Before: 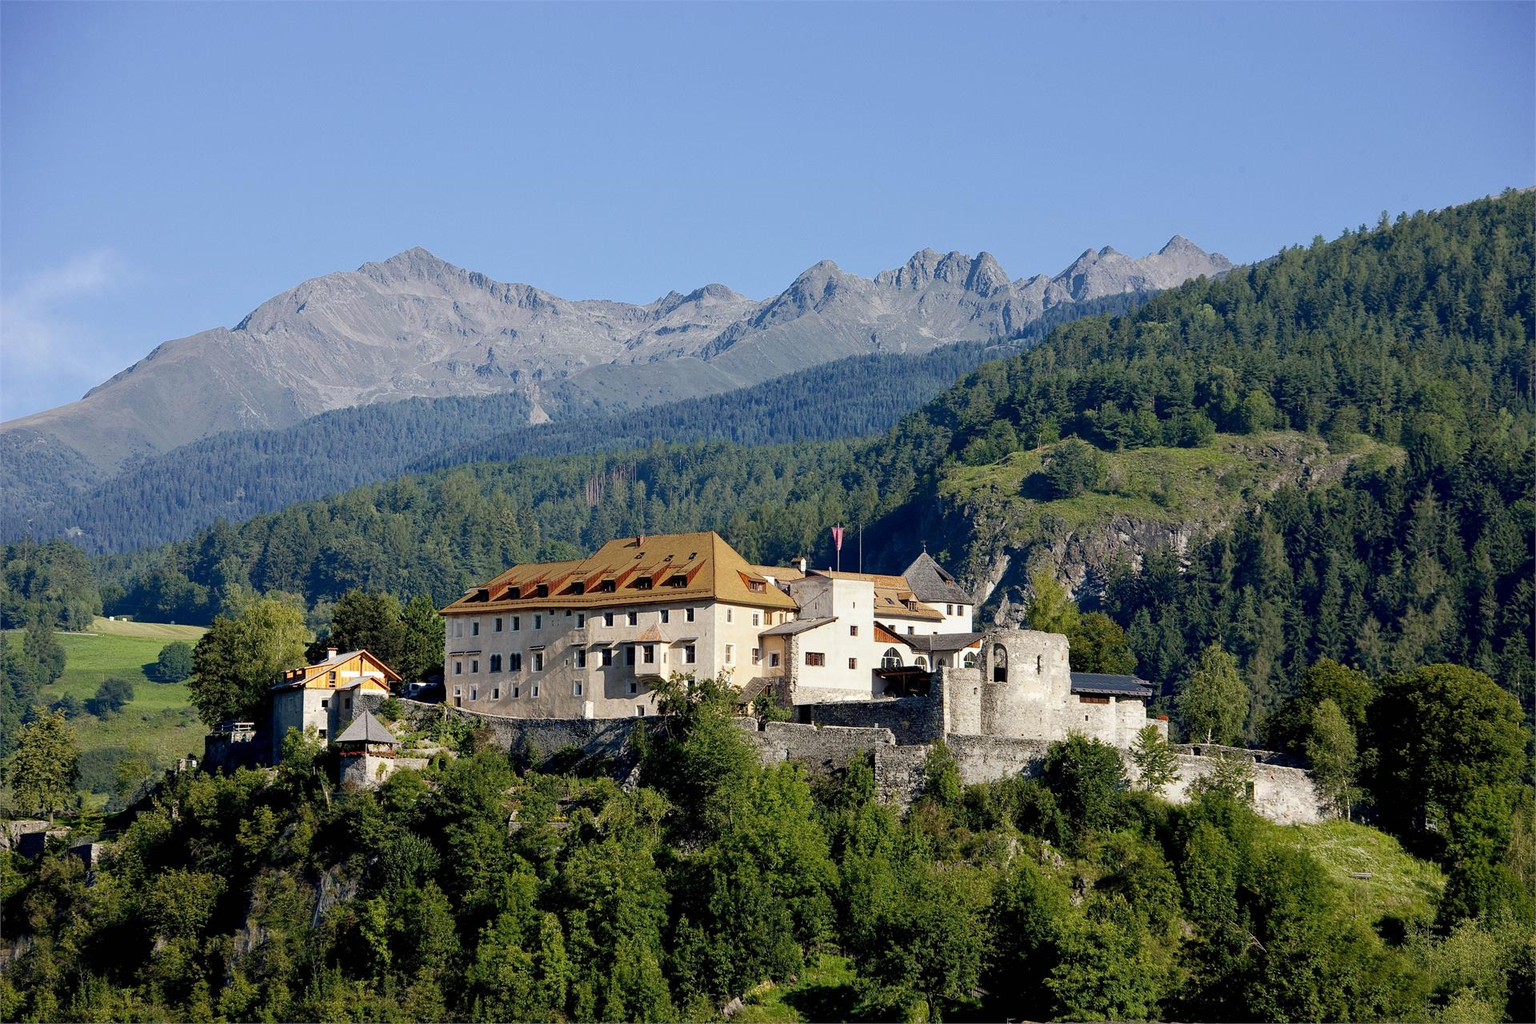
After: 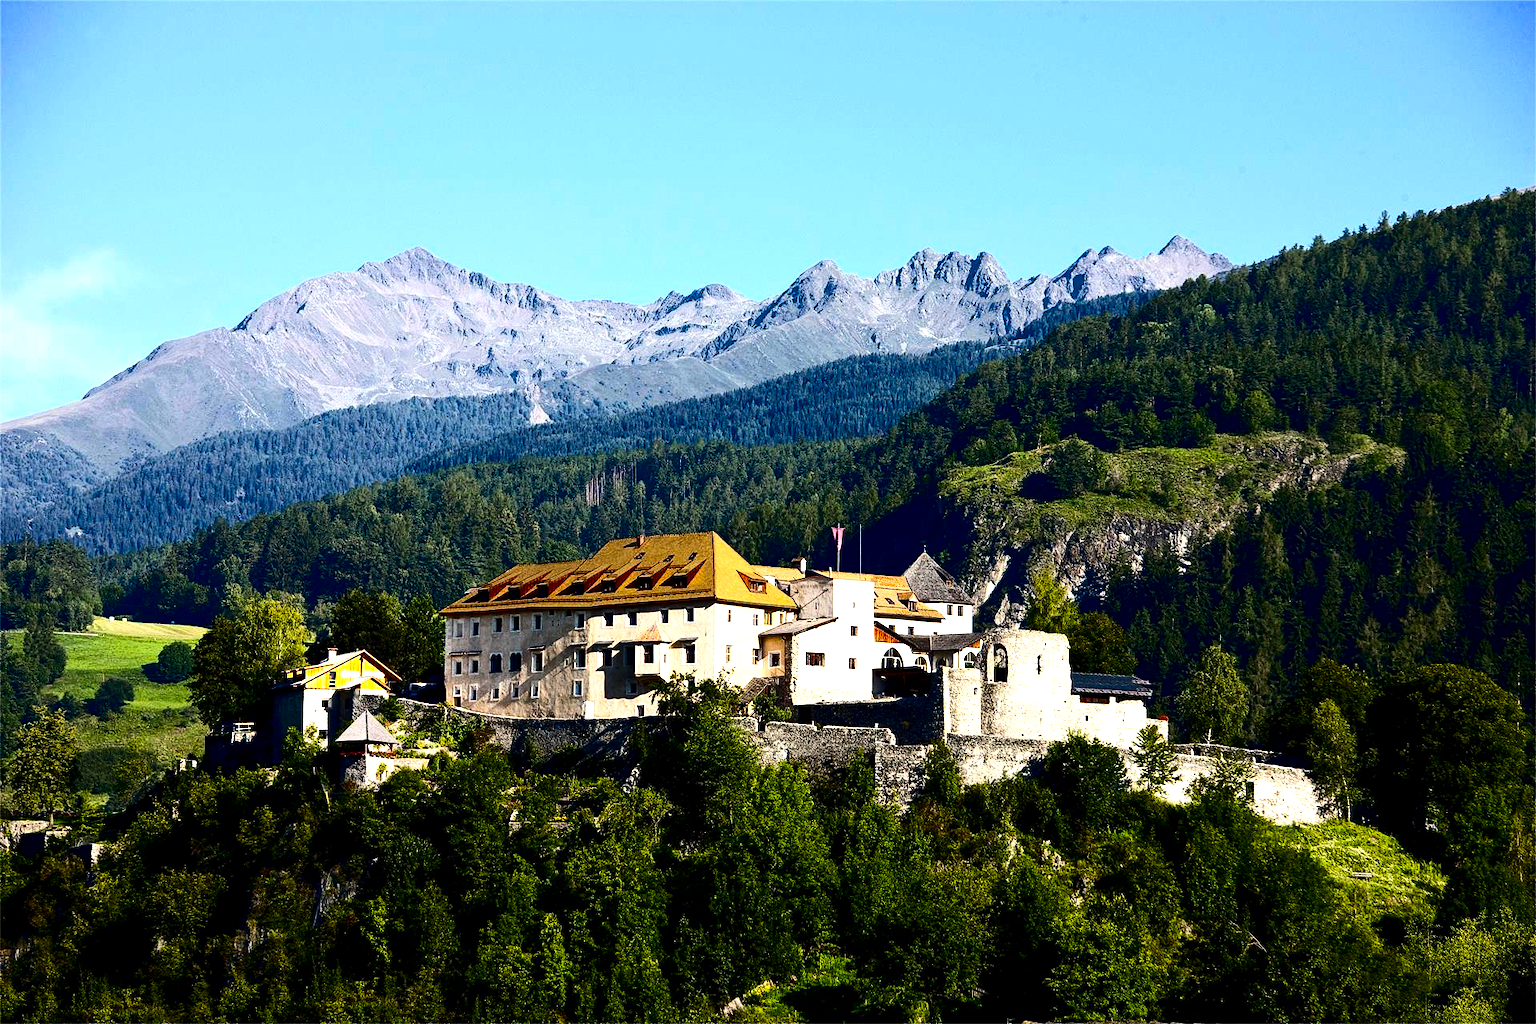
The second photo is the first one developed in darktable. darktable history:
contrast brightness saturation: contrast 0.218, brightness -0.188, saturation 0.241
tone equalizer: -8 EV -0.785 EV, -7 EV -0.709 EV, -6 EV -0.61 EV, -5 EV -0.402 EV, -3 EV 0.372 EV, -2 EV 0.6 EV, -1 EV 0.676 EV, +0 EV 0.732 EV, edges refinement/feathering 500, mask exposure compensation -1.57 EV, preserve details no
color balance rgb: highlights gain › luminance 17.571%, linear chroma grading › global chroma 14.681%, perceptual saturation grading › global saturation 0.107%, perceptual brilliance grading › highlights 5.619%, perceptual brilliance grading › shadows -9.198%, global vibrance 14.582%
